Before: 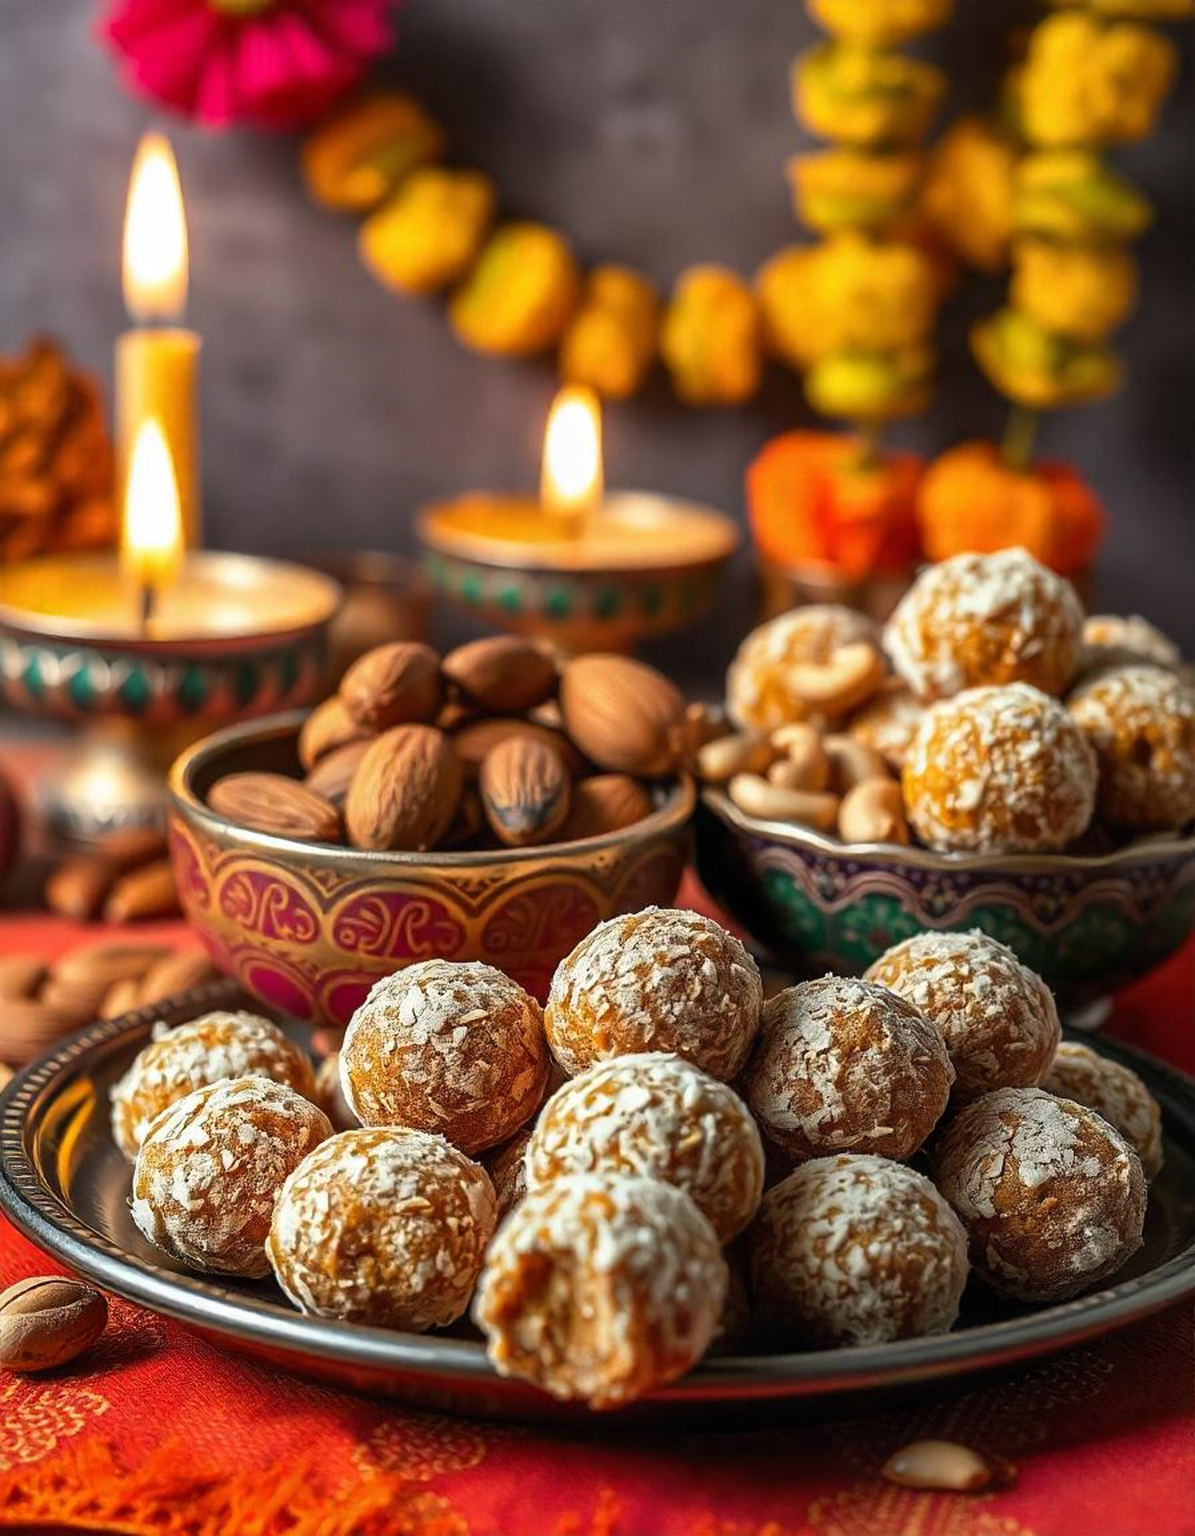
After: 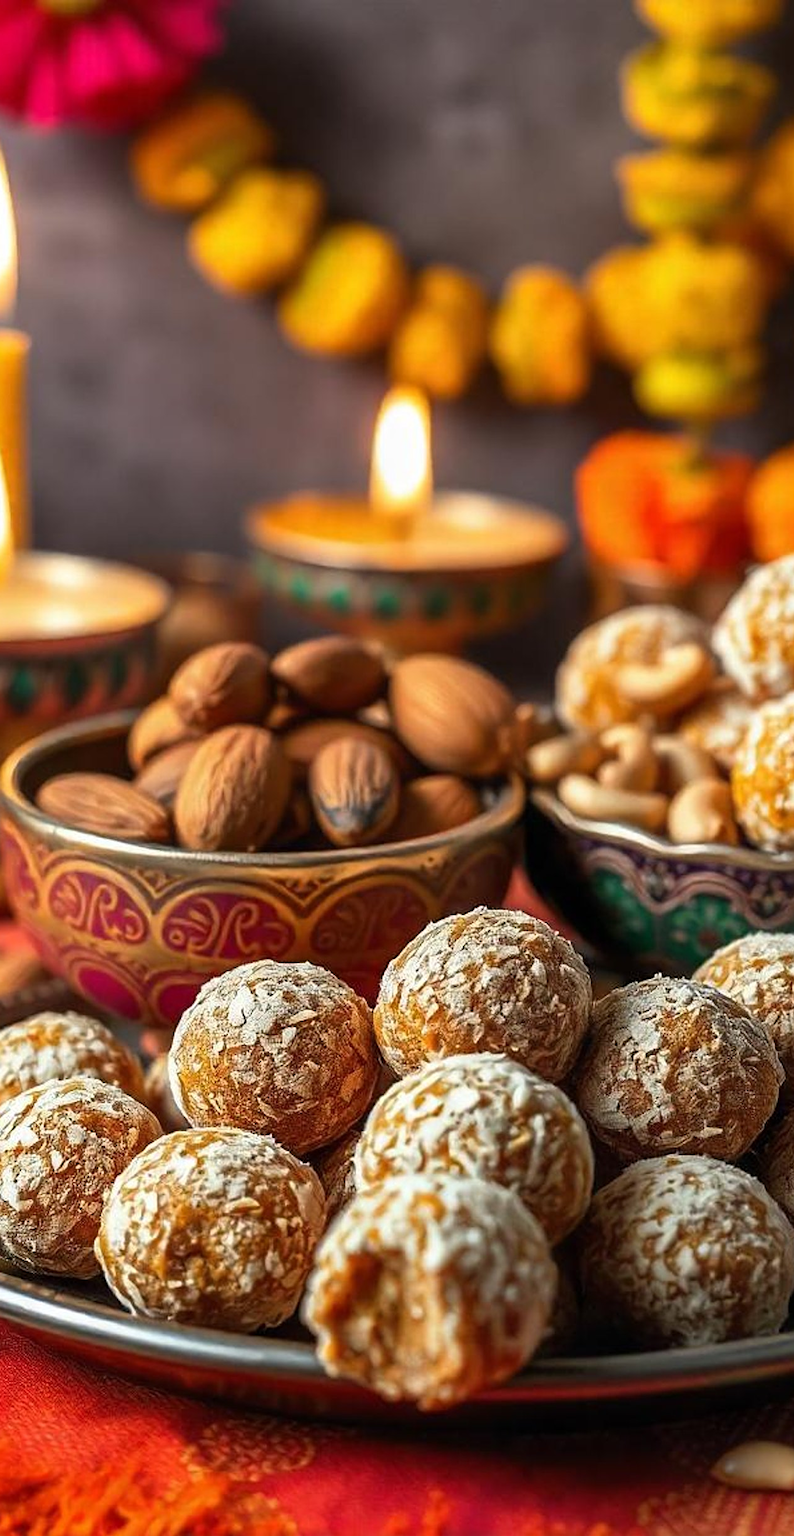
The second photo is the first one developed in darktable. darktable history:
sharpen: amount 0.216
crop and rotate: left 14.337%, right 19.16%
